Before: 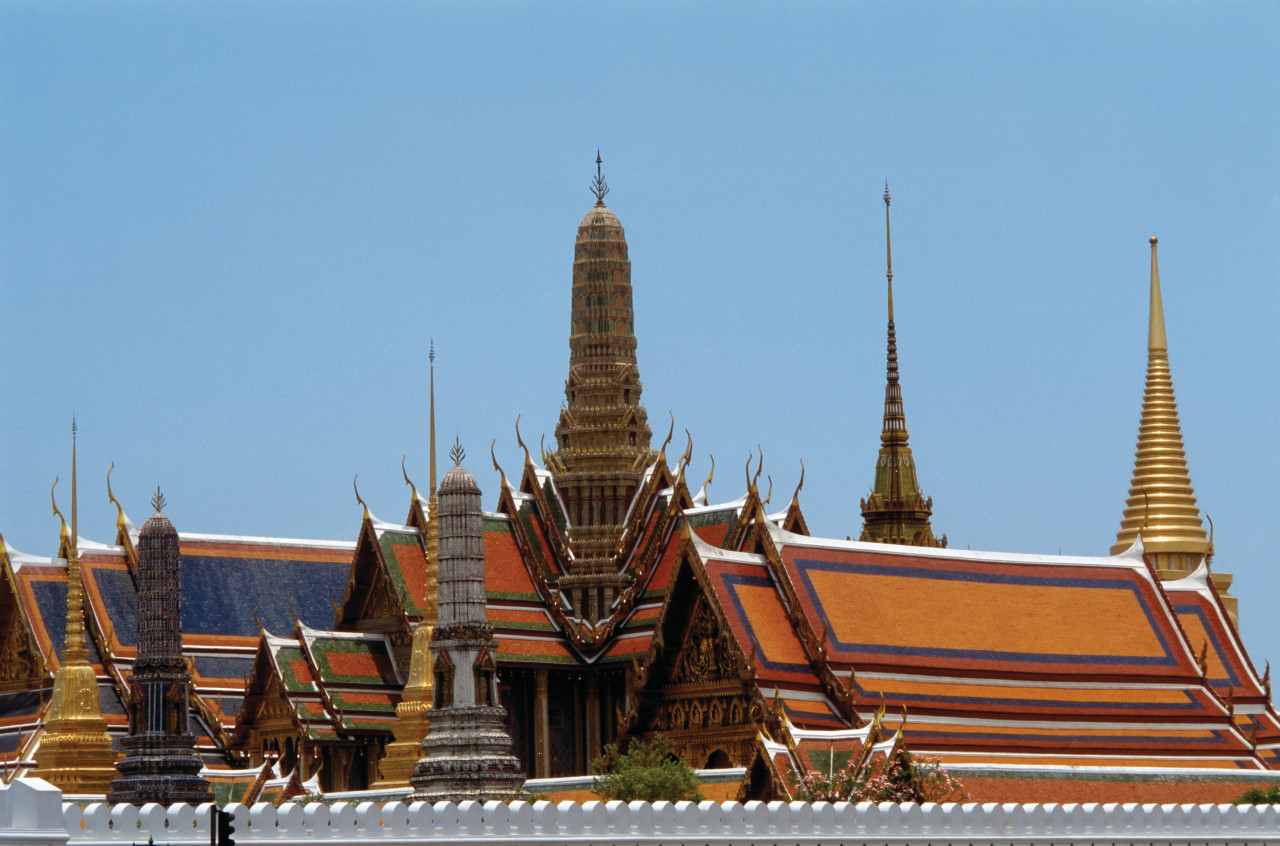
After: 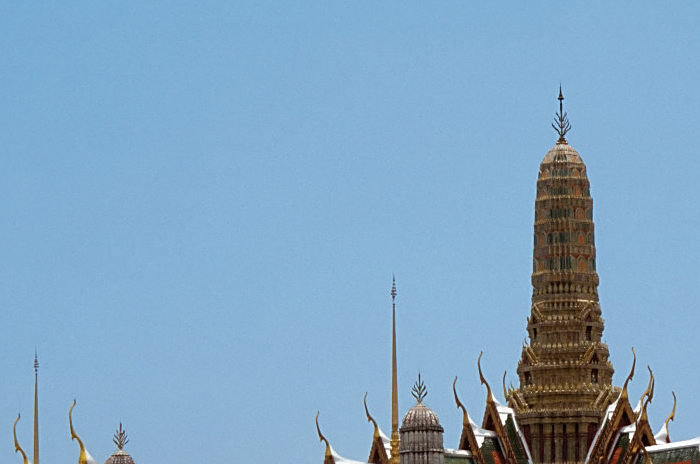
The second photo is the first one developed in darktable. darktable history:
sharpen: on, module defaults
crop and rotate: left 3.047%, top 7.509%, right 42.236%, bottom 37.598%
